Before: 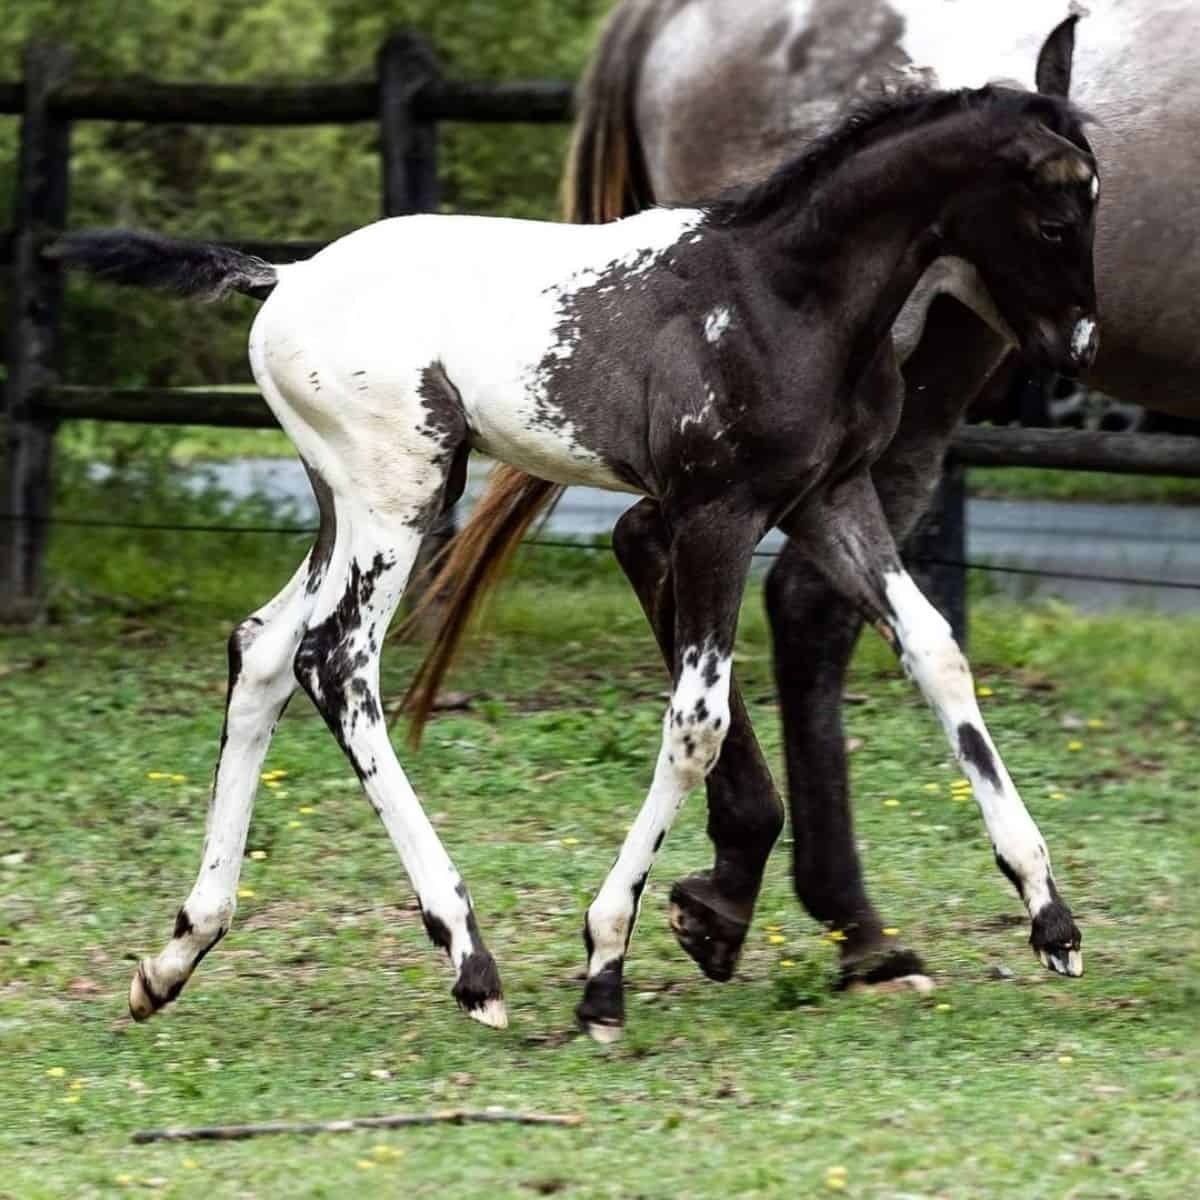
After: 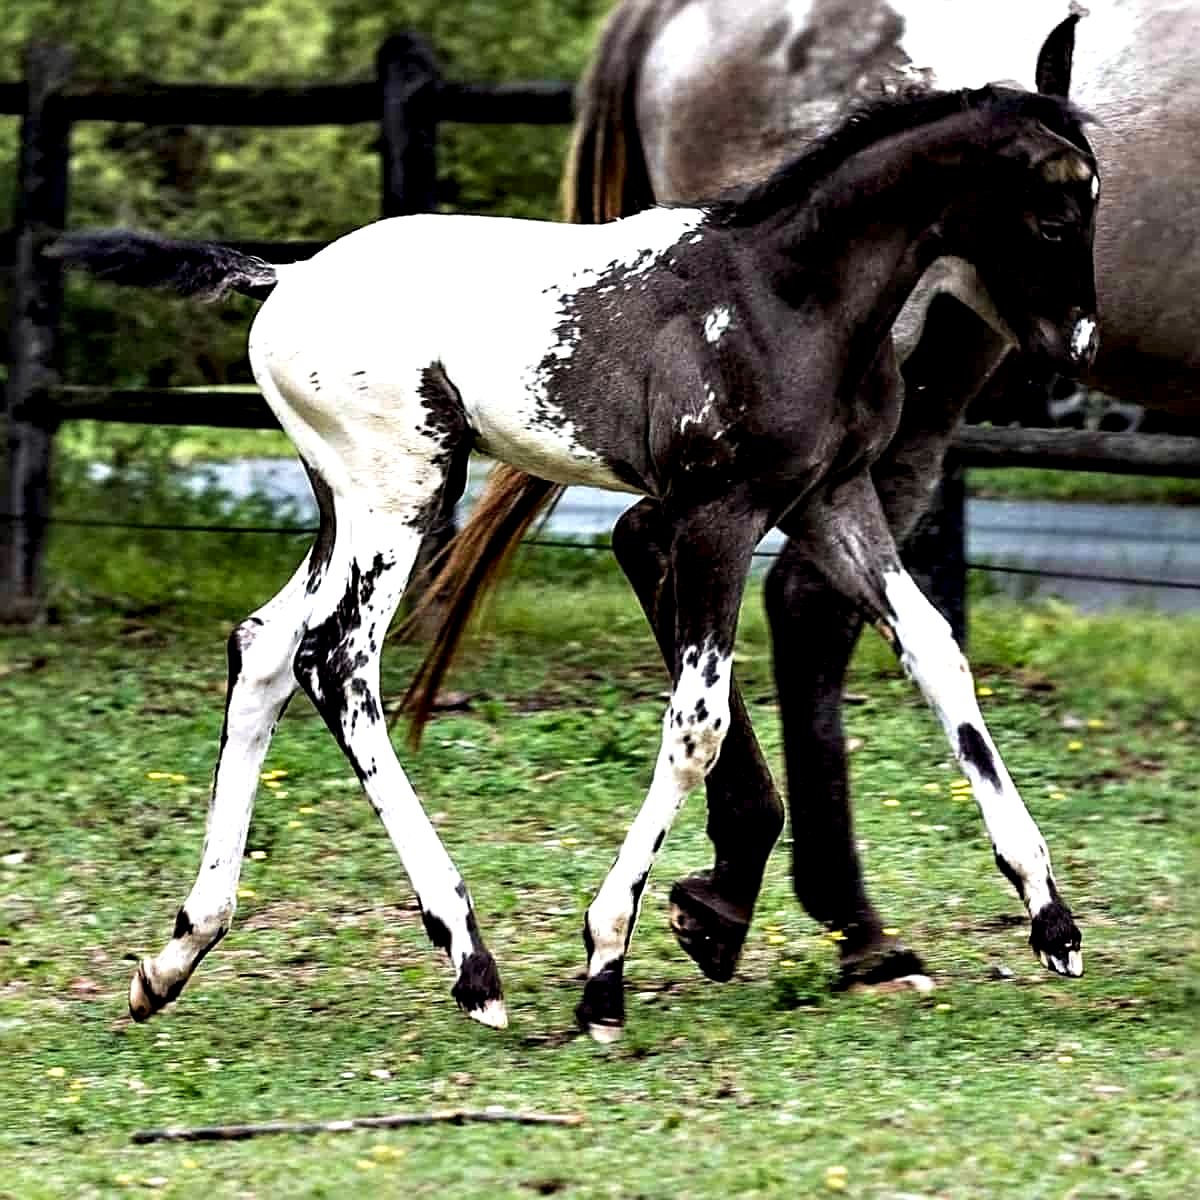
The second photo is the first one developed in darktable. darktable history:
sharpen: on, module defaults
contrast equalizer: octaves 7, y [[0.6 ×6], [0.55 ×6], [0 ×6], [0 ×6], [0 ×6]]
velvia: strength 16.79%
